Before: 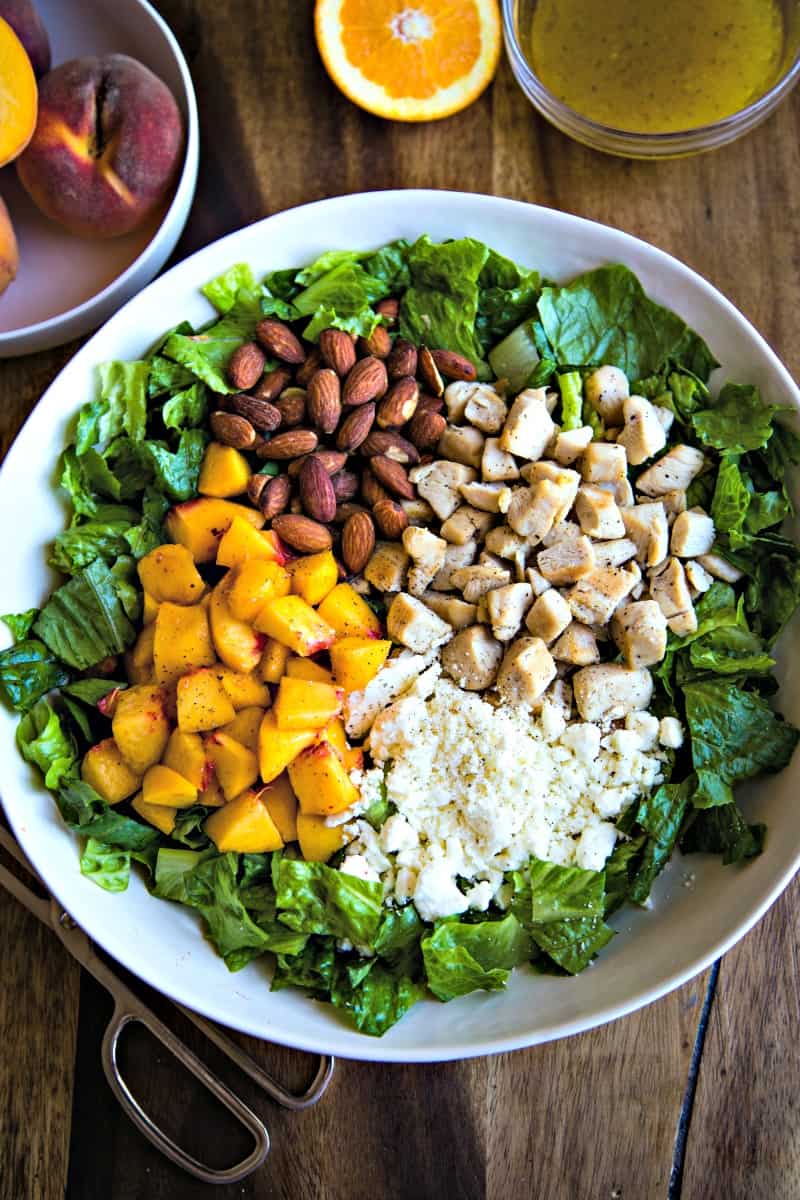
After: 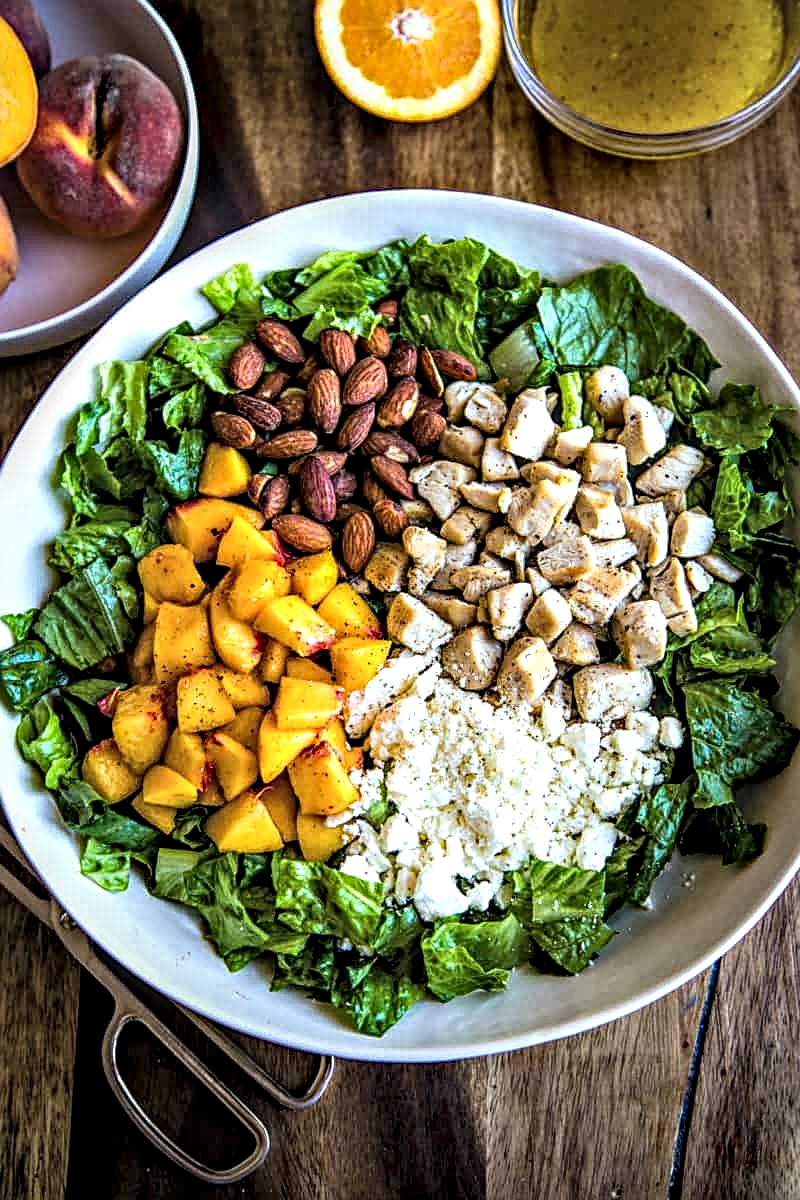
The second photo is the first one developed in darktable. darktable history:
sharpen: on, module defaults
local contrast: highlights 12%, shadows 38%, detail 183%, midtone range 0.471
shadows and highlights: shadows -24.28, highlights 49.77, soften with gaussian
